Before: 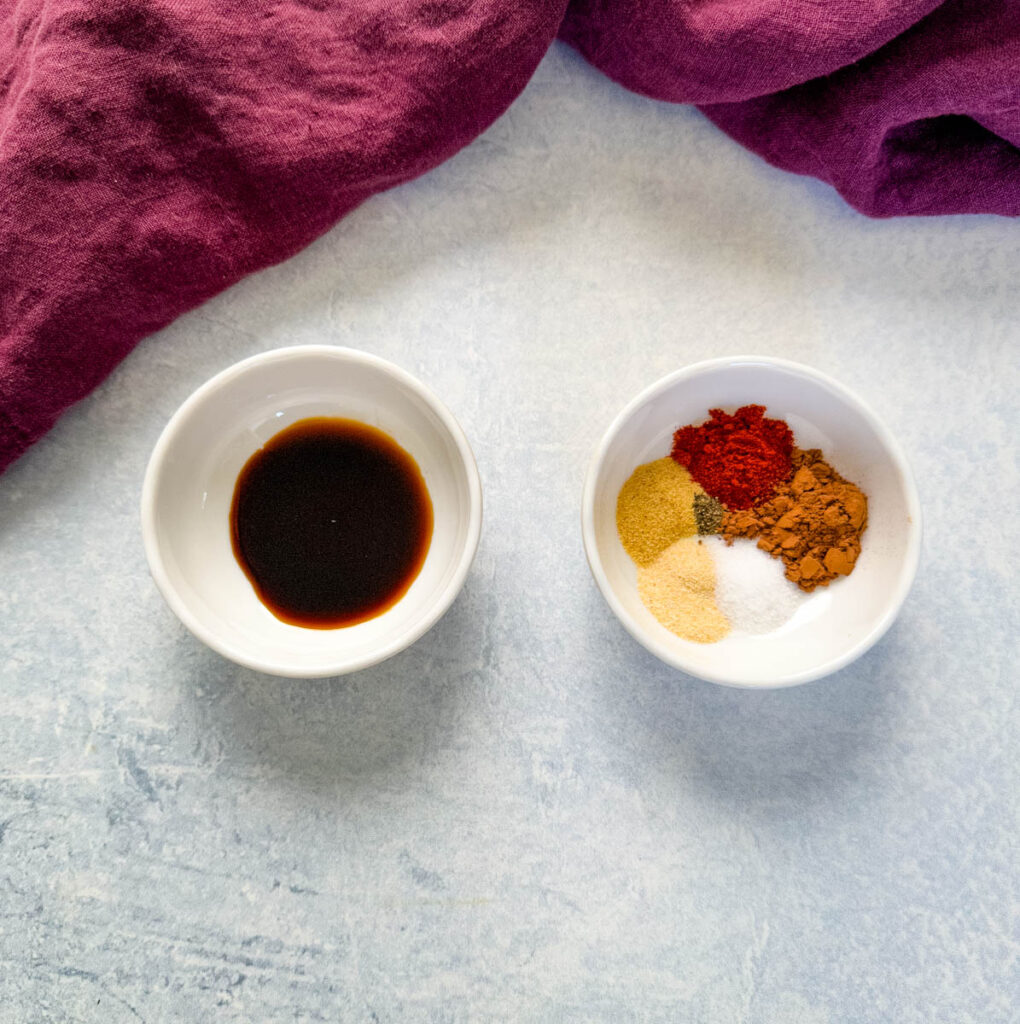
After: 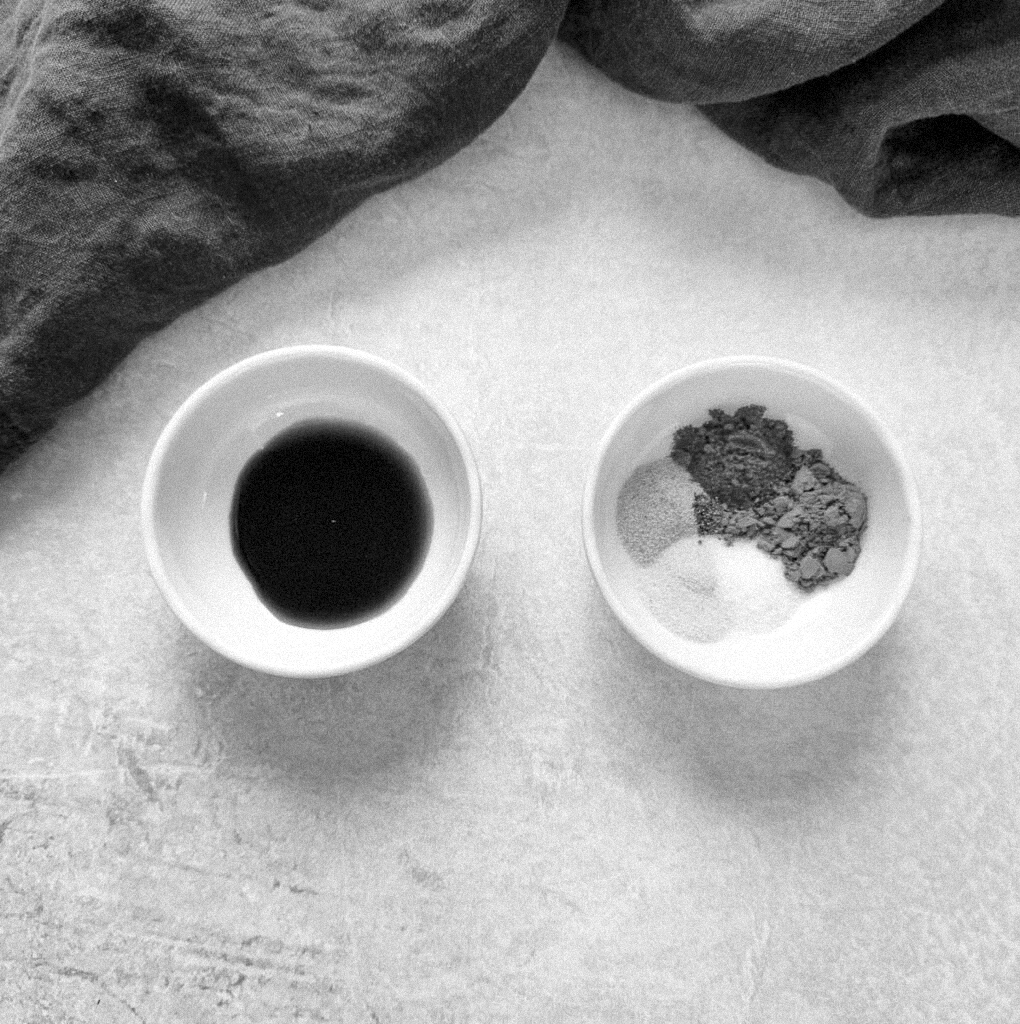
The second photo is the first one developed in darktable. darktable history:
monochrome: on, module defaults
grain: mid-tones bias 0%
white balance: red 1.138, green 0.996, blue 0.812
